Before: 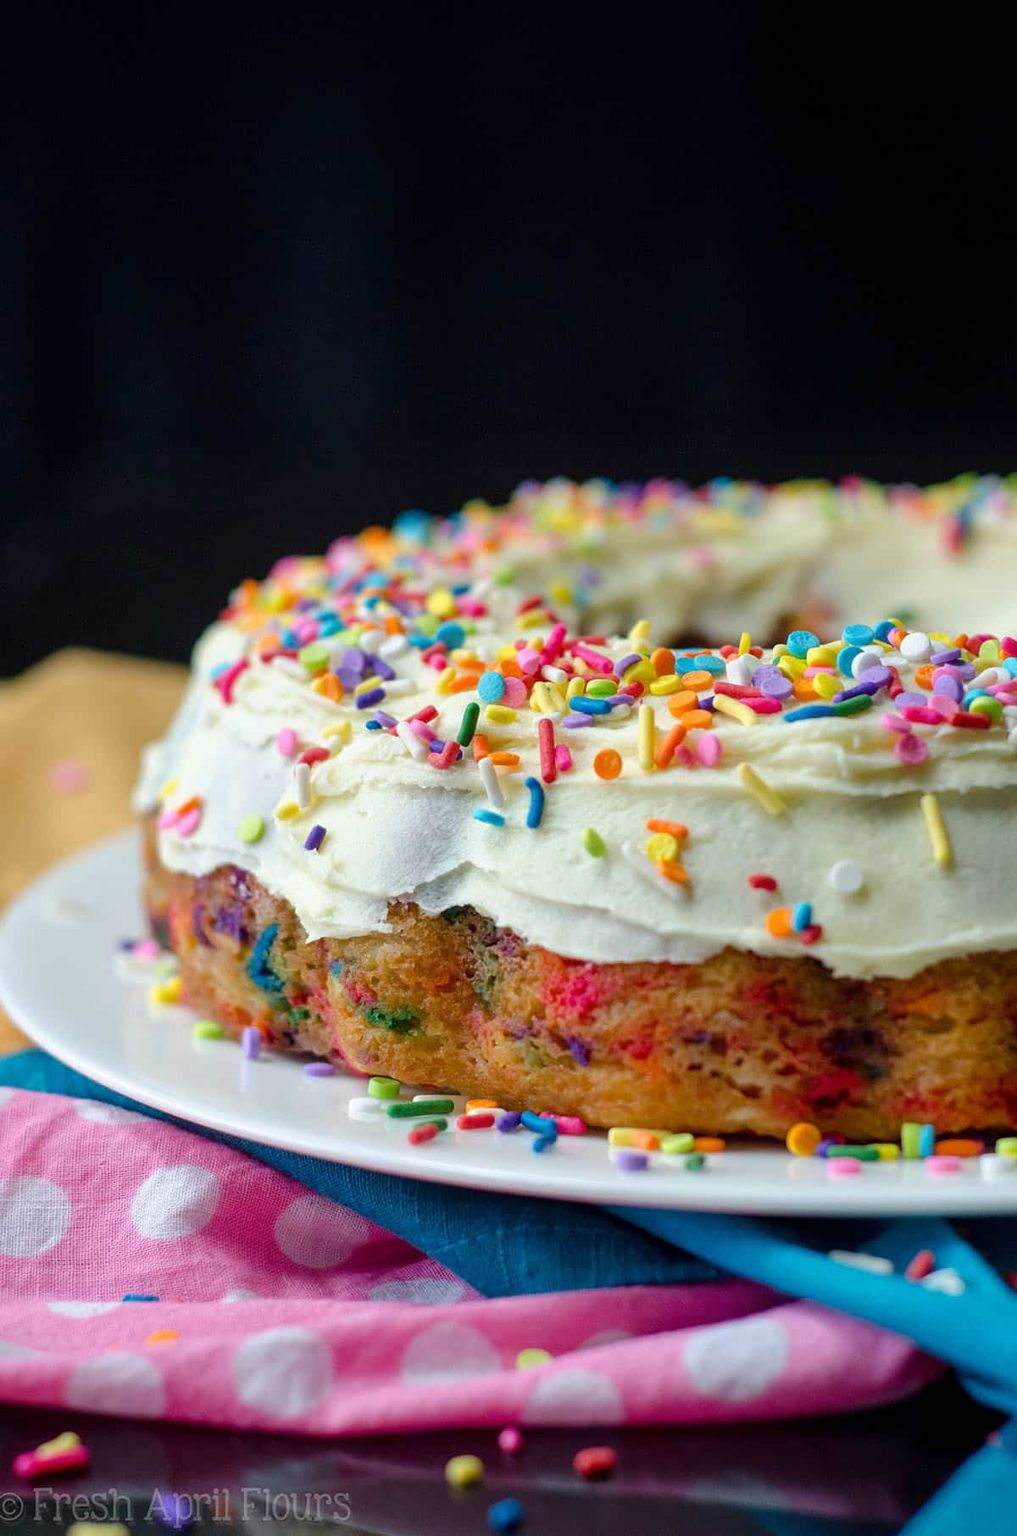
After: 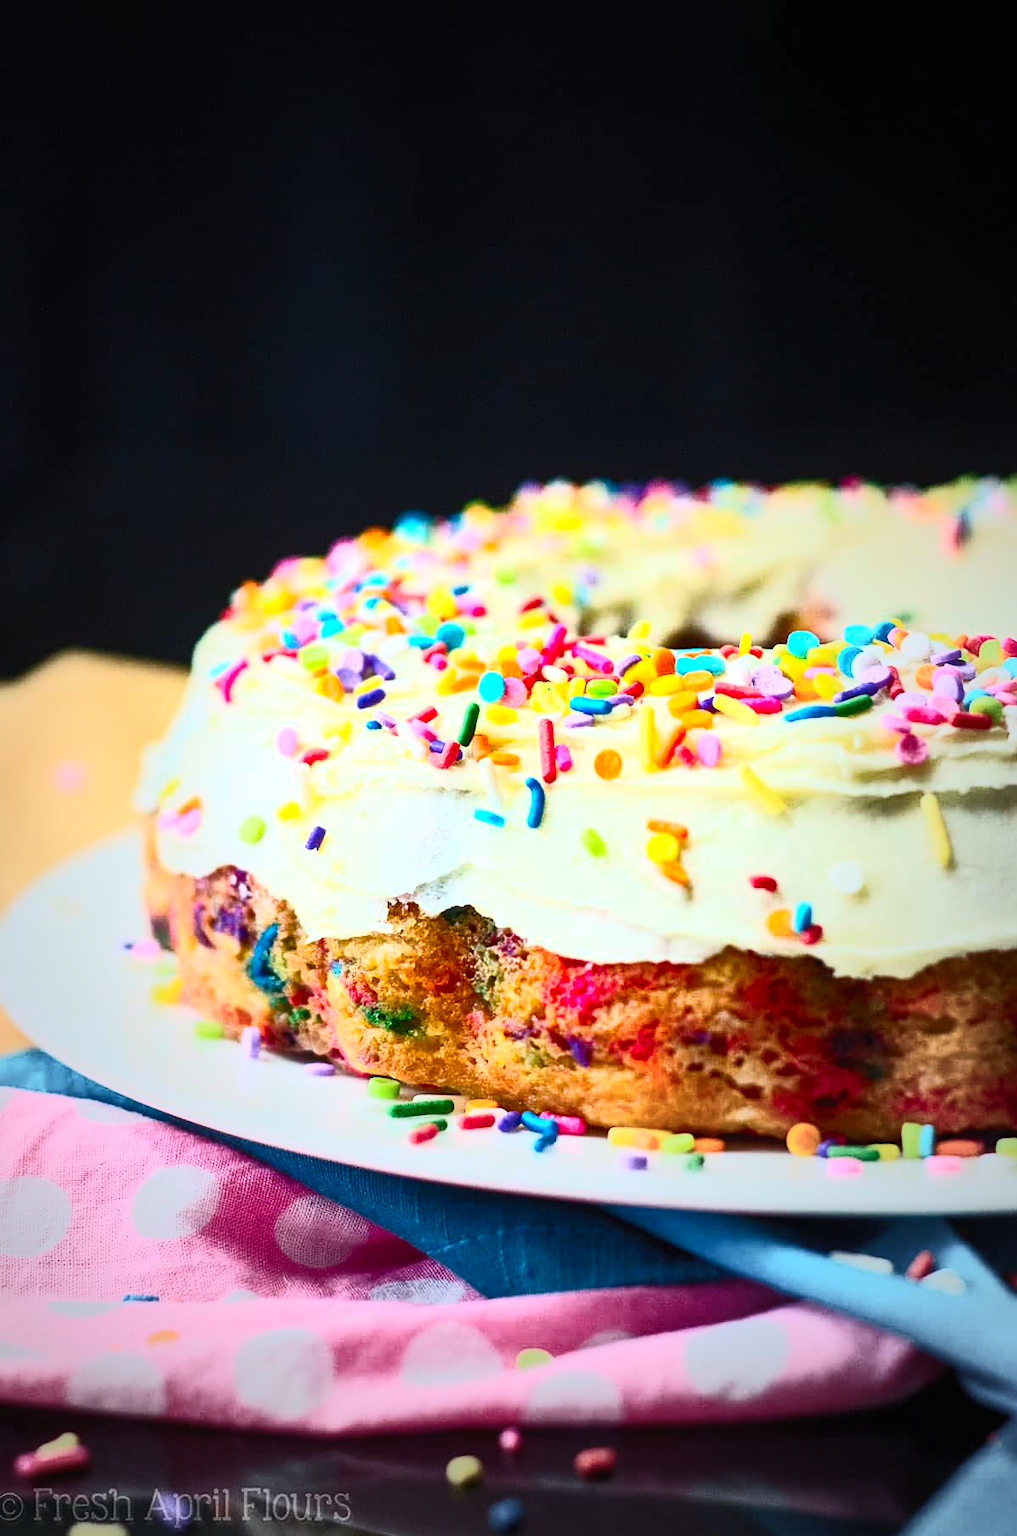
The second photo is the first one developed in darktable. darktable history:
vignetting: fall-off start 32.82%, fall-off radius 64.49%, width/height ratio 0.954
contrast brightness saturation: contrast 0.829, brightness 0.595, saturation 0.577
